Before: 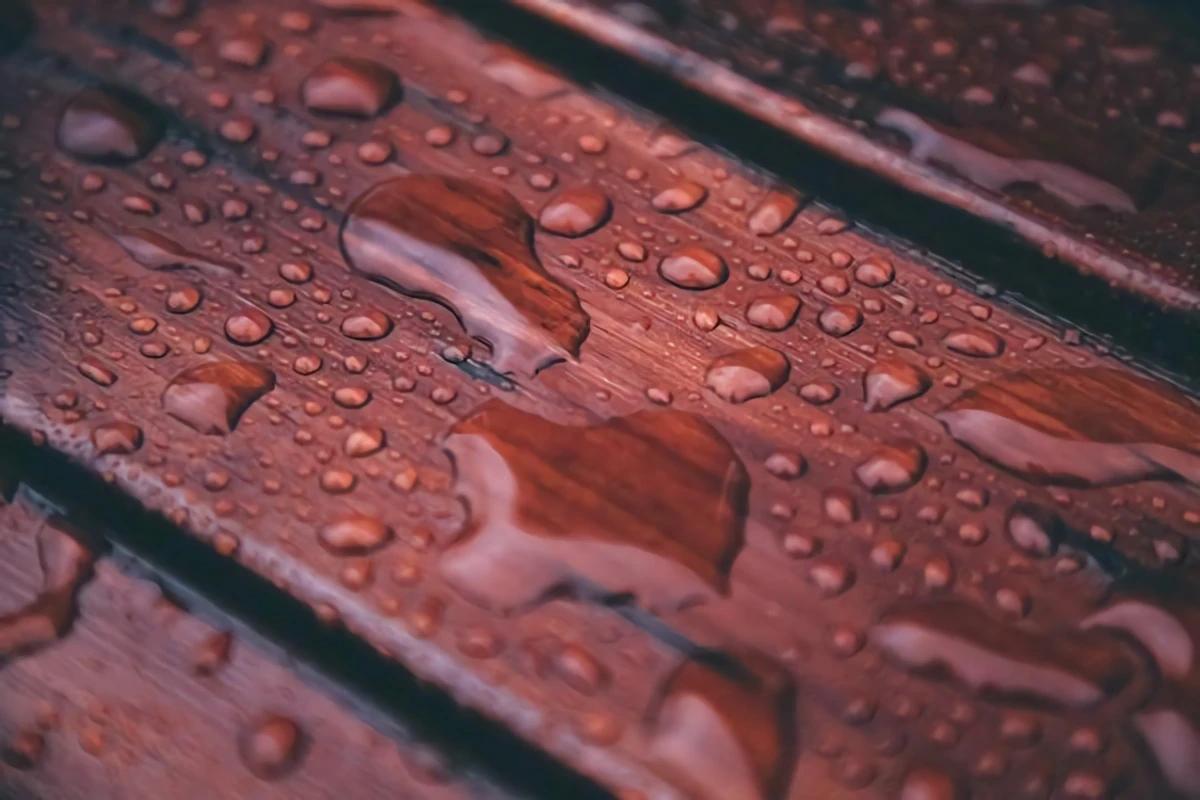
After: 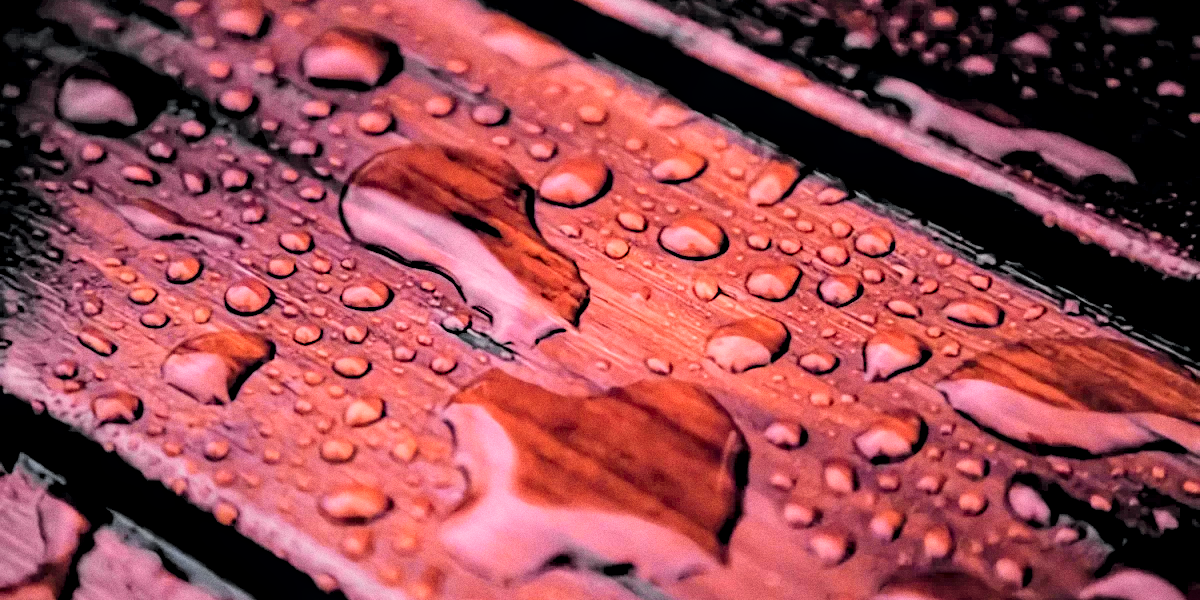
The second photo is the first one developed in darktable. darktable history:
crop: top 3.857%, bottom 21.132%
tone curve: curves: ch0 [(0, 0) (0.071, 0.047) (0.266, 0.26) (0.491, 0.552) (0.753, 0.818) (1, 0.983)]; ch1 [(0, 0) (0.346, 0.307) (0.408, 0.369) (0.463, 0.443) (0.482, 0.493) (0.502, 0.5) (0.517, 0.518) (0.546, 0.576) (0.588, 0.643) (0.651, 0.709) (1, 1)]; ch2 [(0, 0) (0.346, 0.34) (0.434, 0.46) (0.485, 0.494) (0.5, 0.494) (0.517, 0.503) (0.535, 0.545) (0.583, 0.634) (0.625, 0.686) (1, 1)], color space Lab, independent channels, preserve colors none
rgb levels: levels [[0.027, 0.429, 0.996], [0, 0.5, 1], [0, 0.5, 1]]
local contrast: detail 130%
grain: coarseness 0.09 ISO
filmic rgb: black relative exposure -5 EV, hardness 2.88, contrast 1.3, highlights saturation mix -10%
